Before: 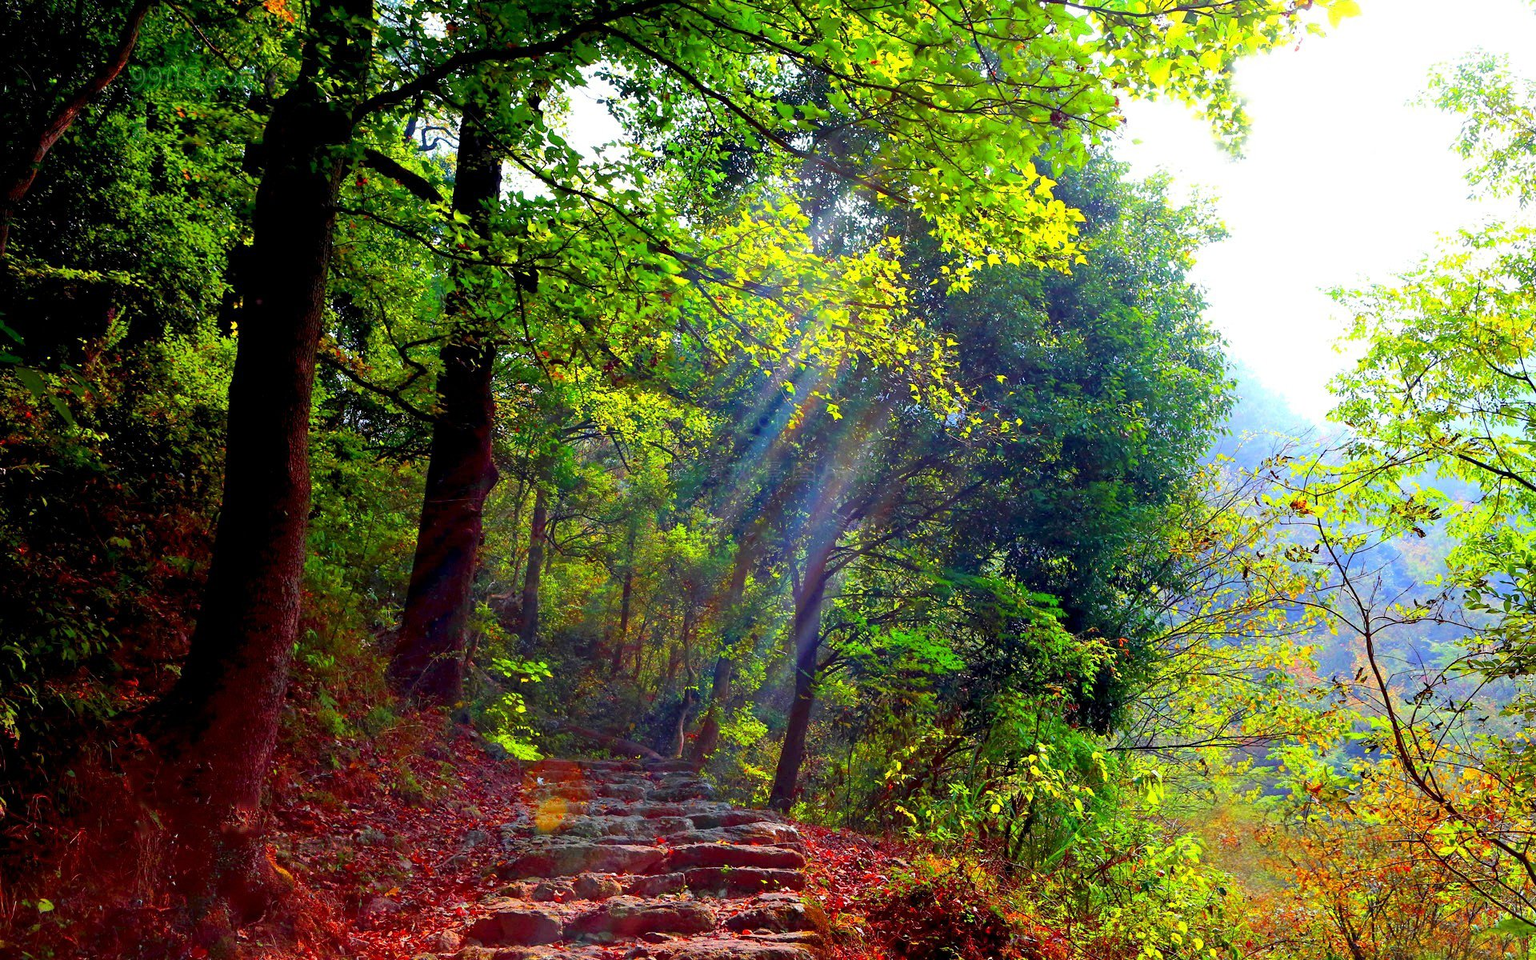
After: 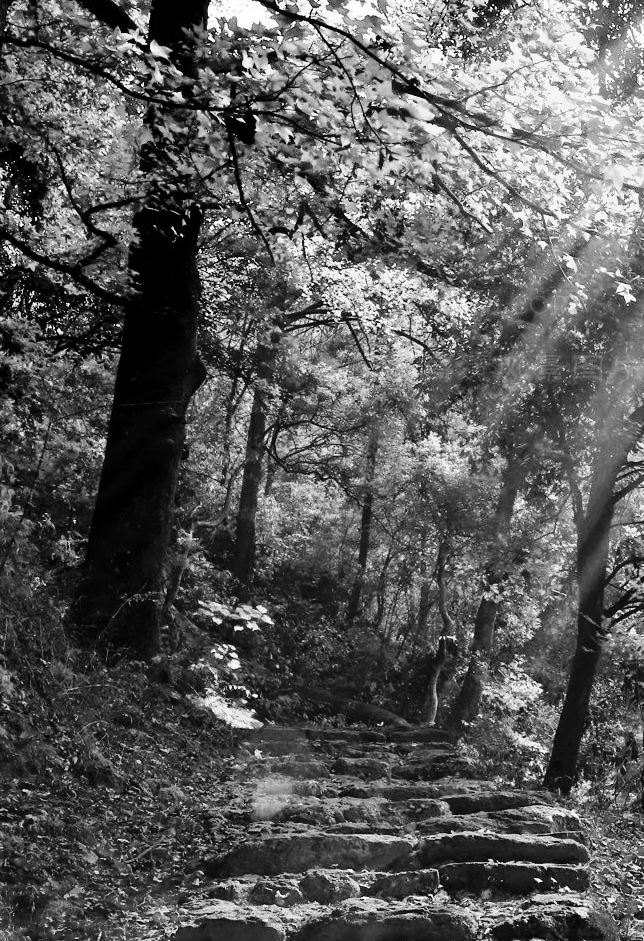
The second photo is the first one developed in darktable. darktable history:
monochrome: size 3.1
base curve: curves: ch0 [(0, 0) (0.036, 0.025) (0.121, 0.166) (0.206, 0.329) (0.605, 0.79) (1, 1)], preserve colors none
crop and rotate: left 21.77%, top 18.528%, right 44.676%, bottom 2.997%
